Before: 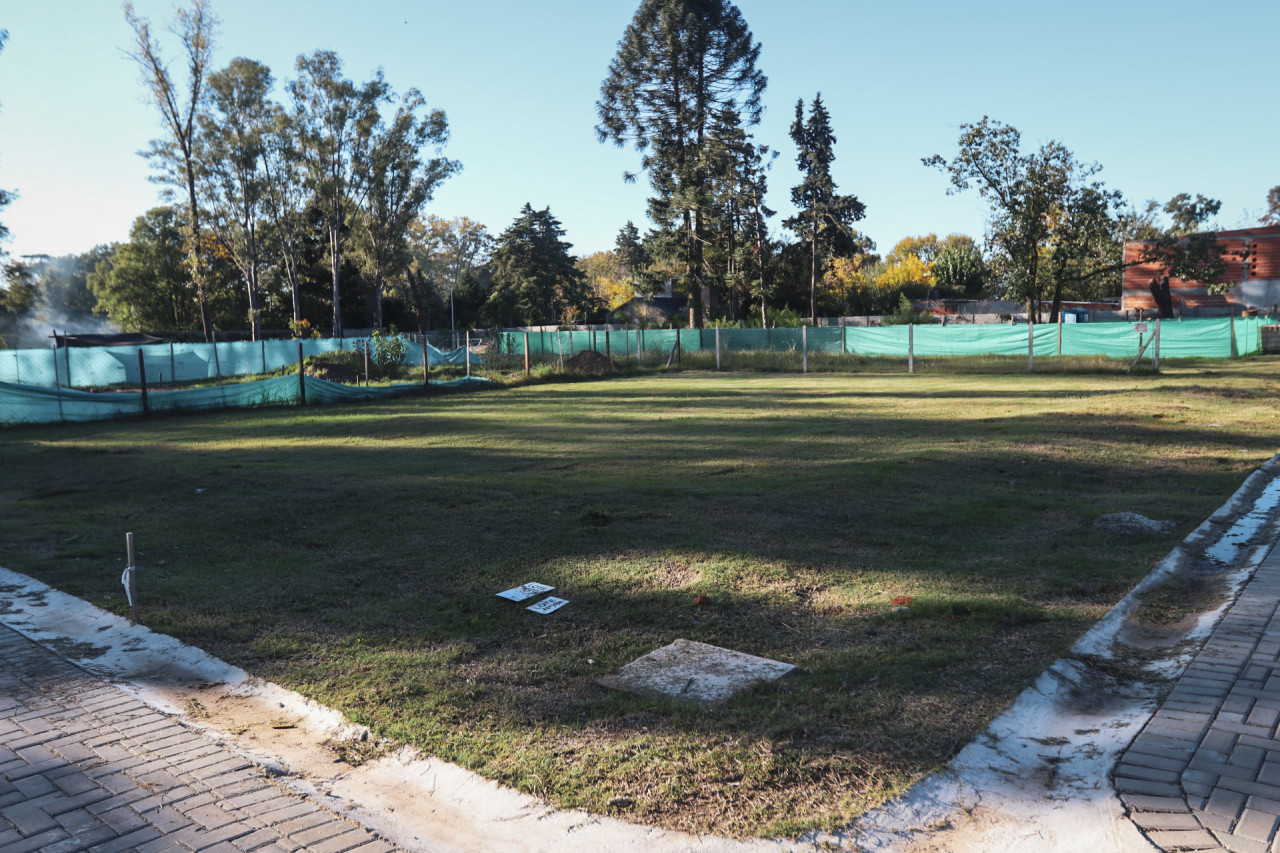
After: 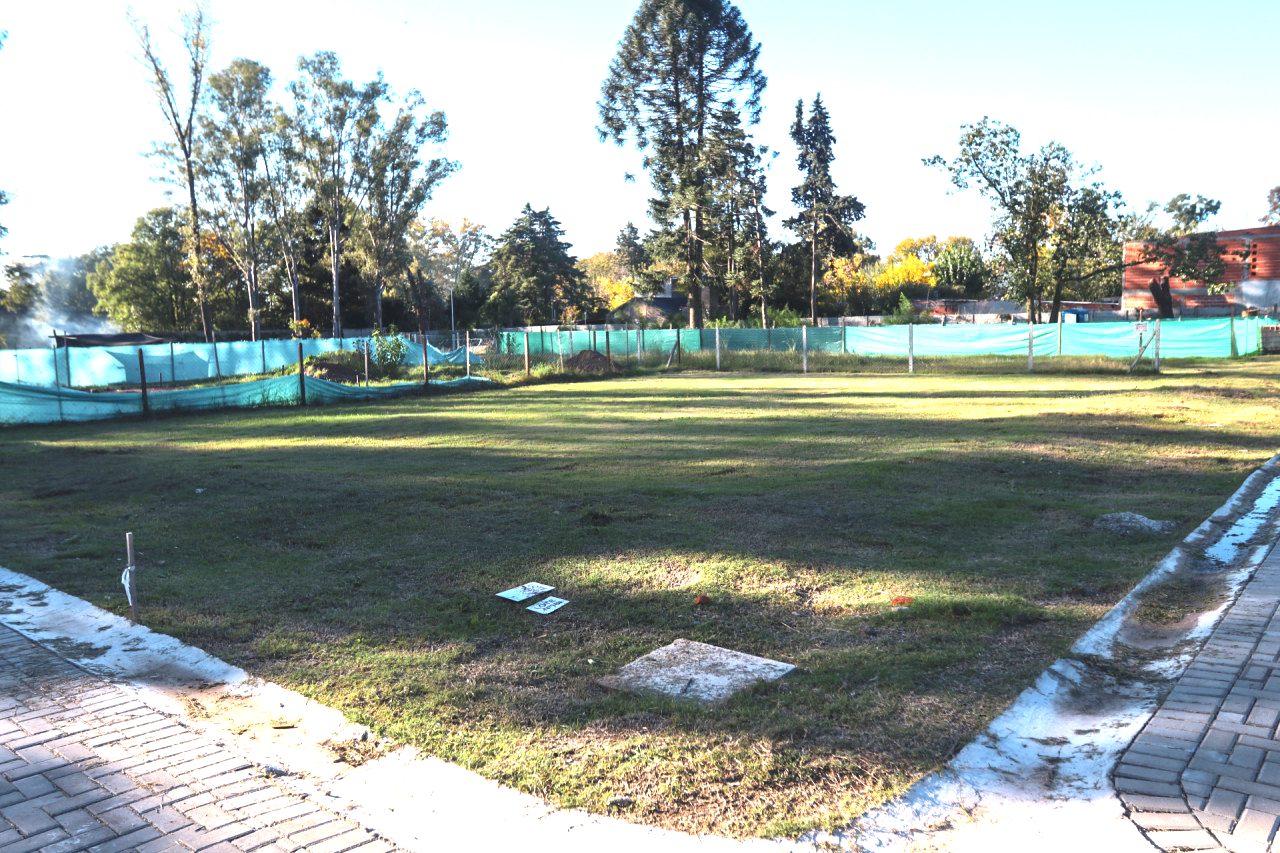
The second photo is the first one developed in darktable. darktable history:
exposure: black level correction 0, exposure 1.2 EV, compensate exposure bias true, compensate highlight preservation false
color correction: saturation 1.11
